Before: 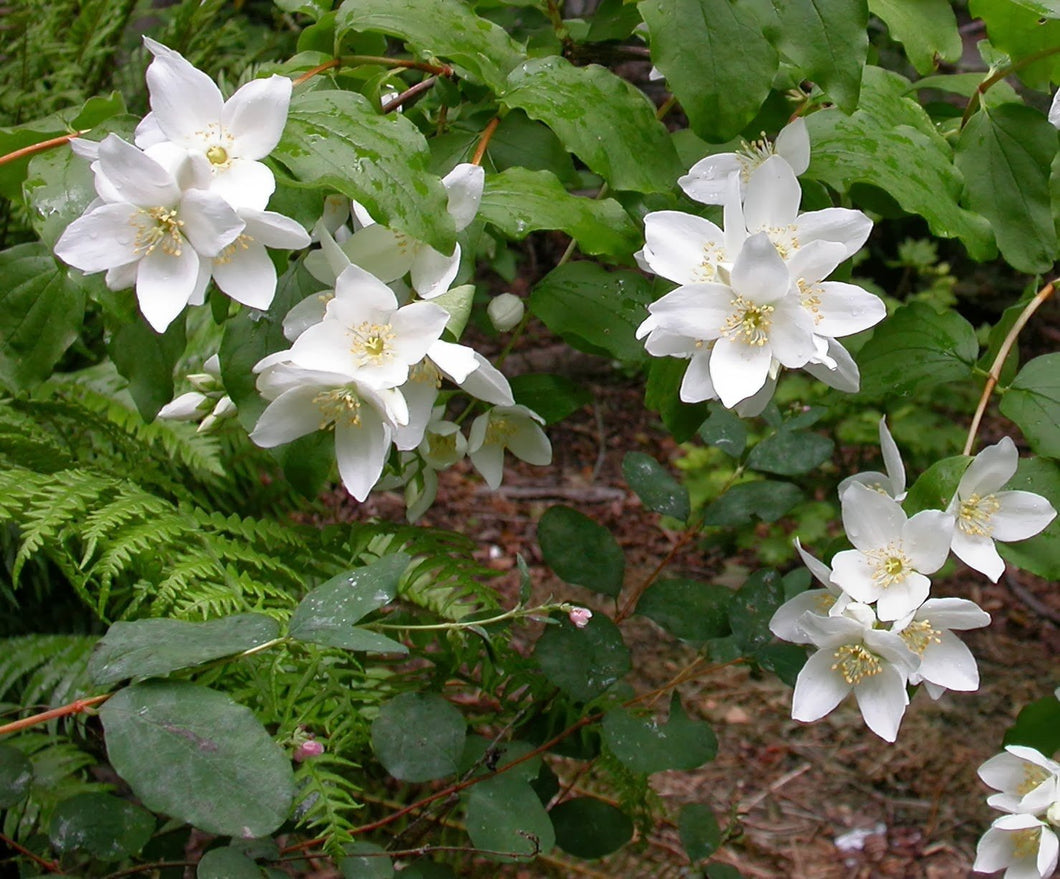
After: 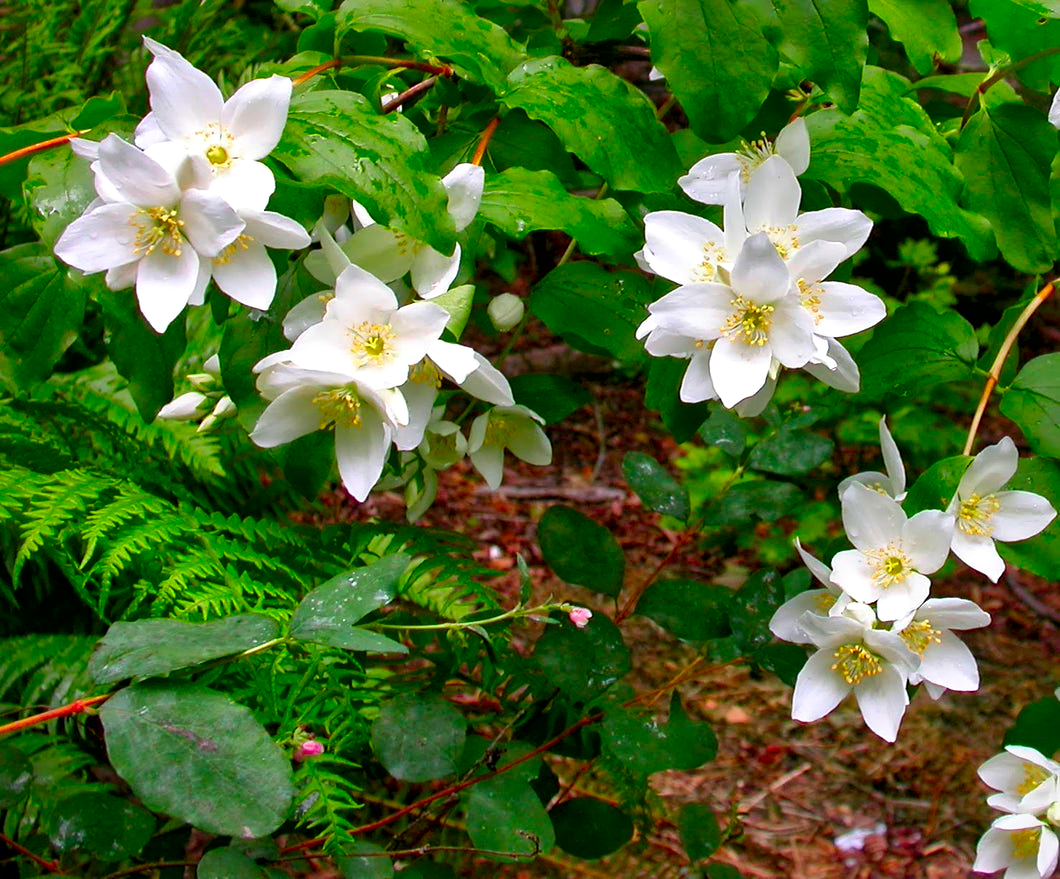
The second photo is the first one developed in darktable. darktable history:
local contrast: mode bilateral grid, contrast 25, coarseness 47, detail 151%, midtone range 0.2
color correction: saturation 2.15
